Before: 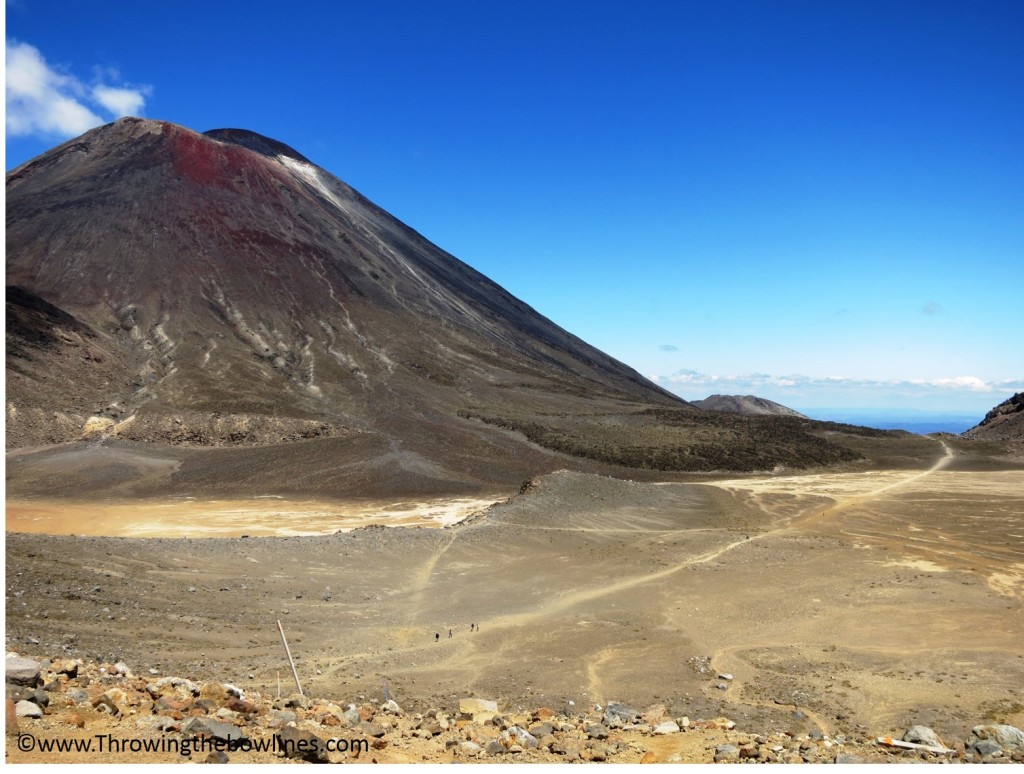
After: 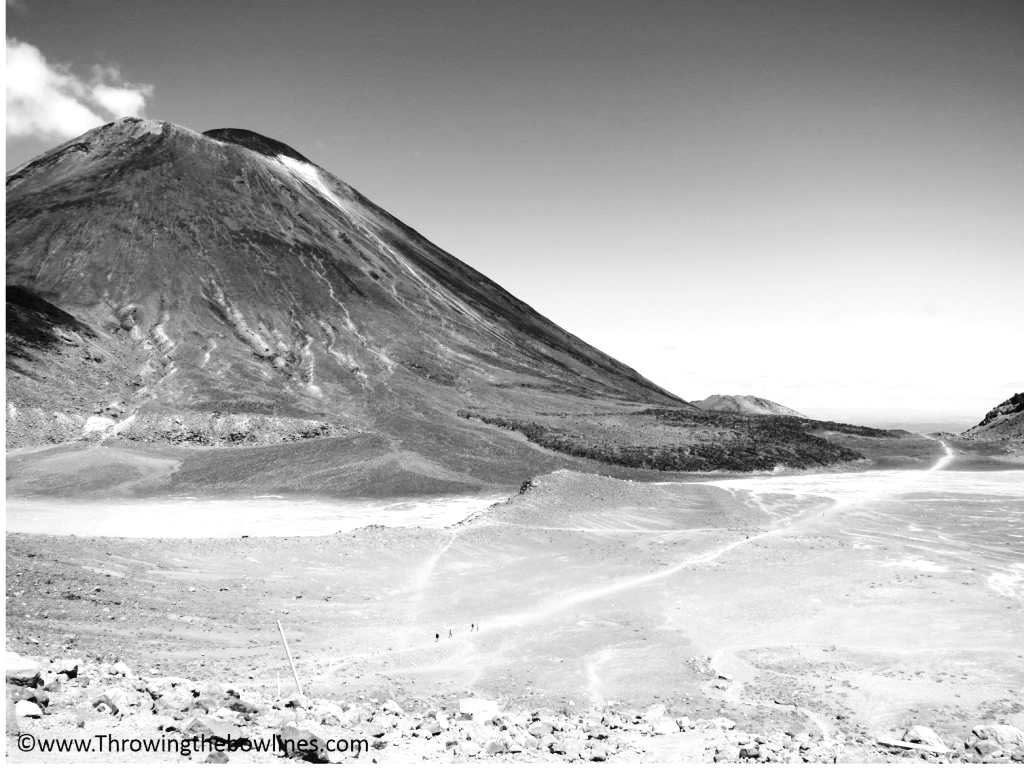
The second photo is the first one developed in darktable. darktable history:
exposure: black level correction 0, exposure 0.7 EV, compensate exposure bias true, compensate highlight preservation false
base curve: curves: ch0 [(0, 0) (0.036, 0.025) (0.121, 0.166) (0.206, 0.329) (0.605, 0.79) (1, 1)], preserve colors none
color calibration: output gray [0.714, 0.278, 0, 0], illuminant same as pipeline (D50), adaptation none (bypass)
